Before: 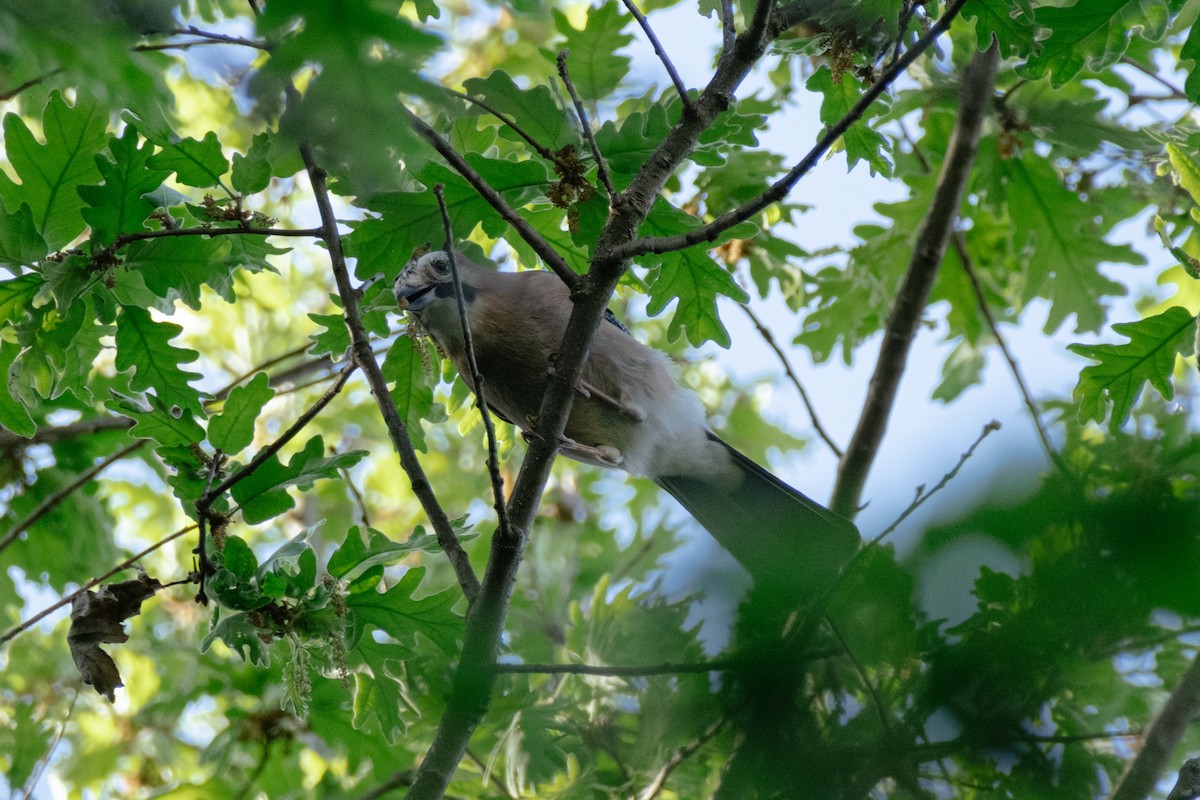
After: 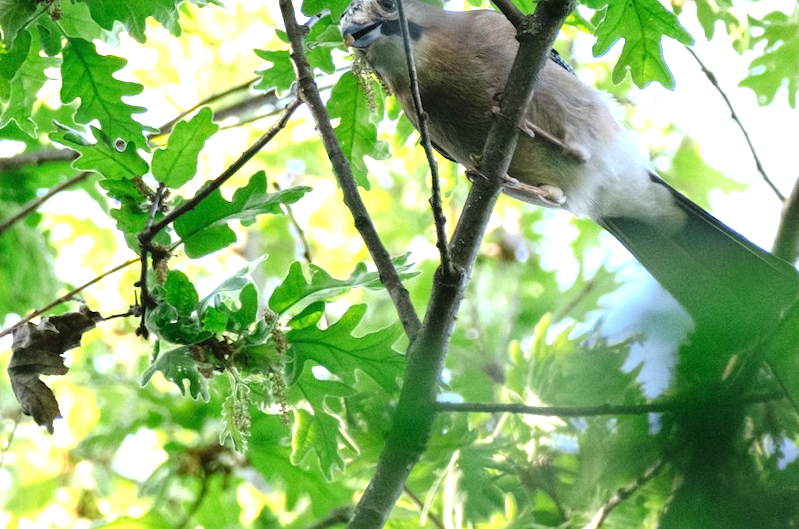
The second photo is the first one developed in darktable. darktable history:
crop and rotate: angle -0.952°, left 3.566%, top 32.147%, right 28.155%
exposure: black level correction 0, exposure 1.451 EV, compensate highlight preservation false
